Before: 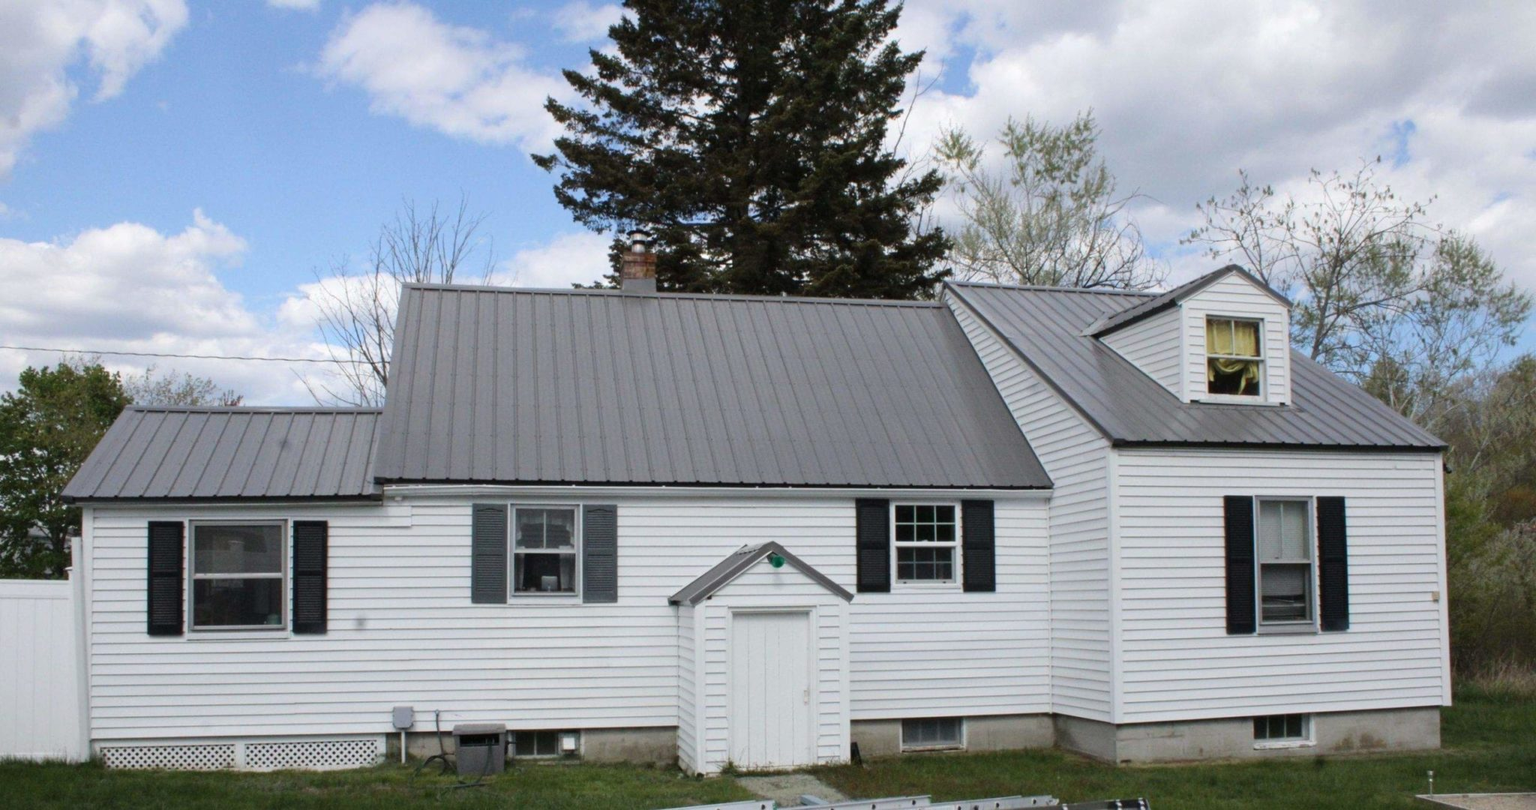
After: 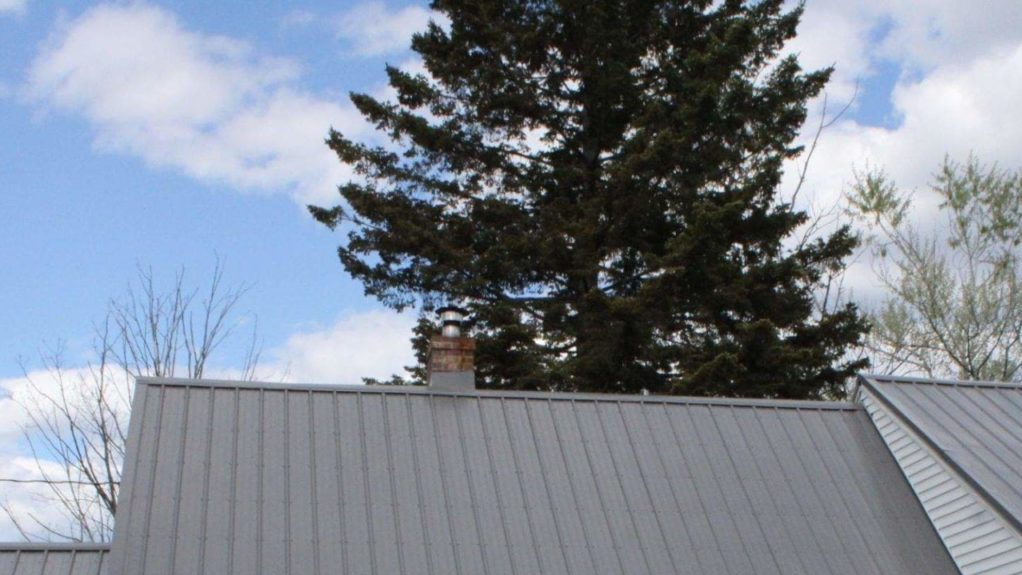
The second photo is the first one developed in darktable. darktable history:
crop: left 19.555%, right 30.54%, bottom 46.711%
